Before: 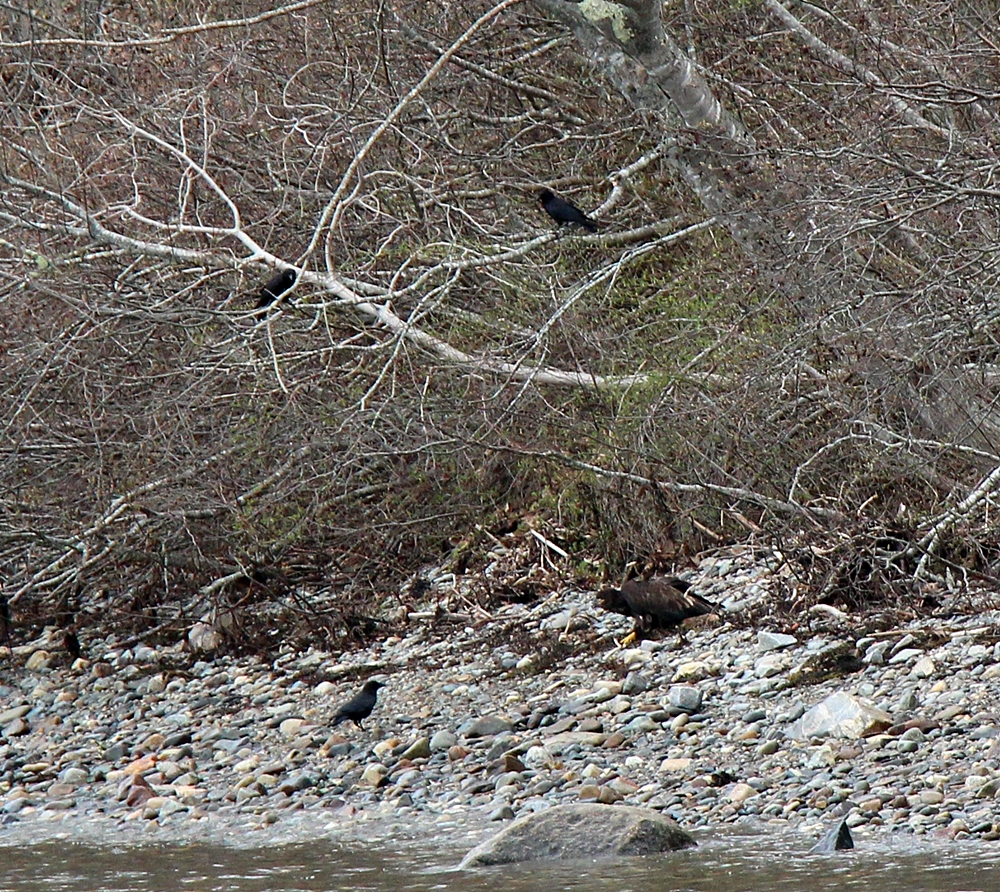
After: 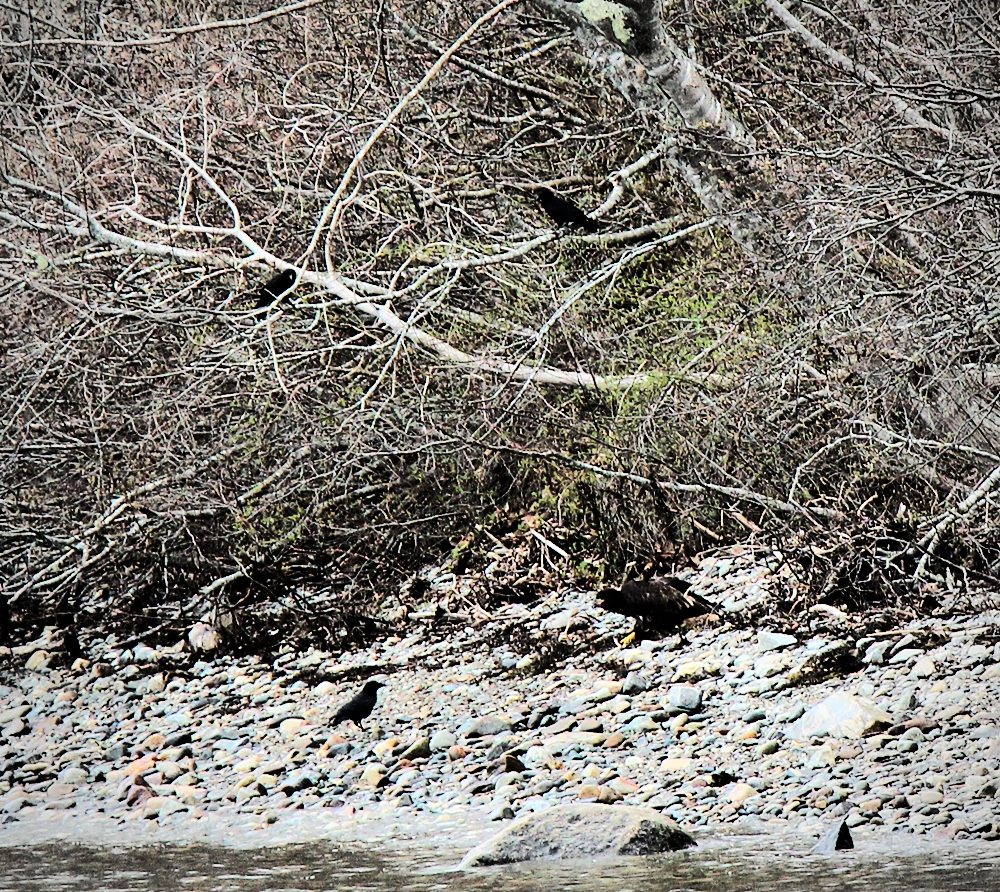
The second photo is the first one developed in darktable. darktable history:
tone curve: curves: ch0 [(0, 0) (0.086, 0.006) (0.148, 0.021) (0.245, 0.105) (0.374, 0.401) (0.444, 0.631) (0.778, 0.915) (1, 1)], color space Lab, linked channels, preserve colors none
vignetting: fall-off radius 45%, brightness -0.33
